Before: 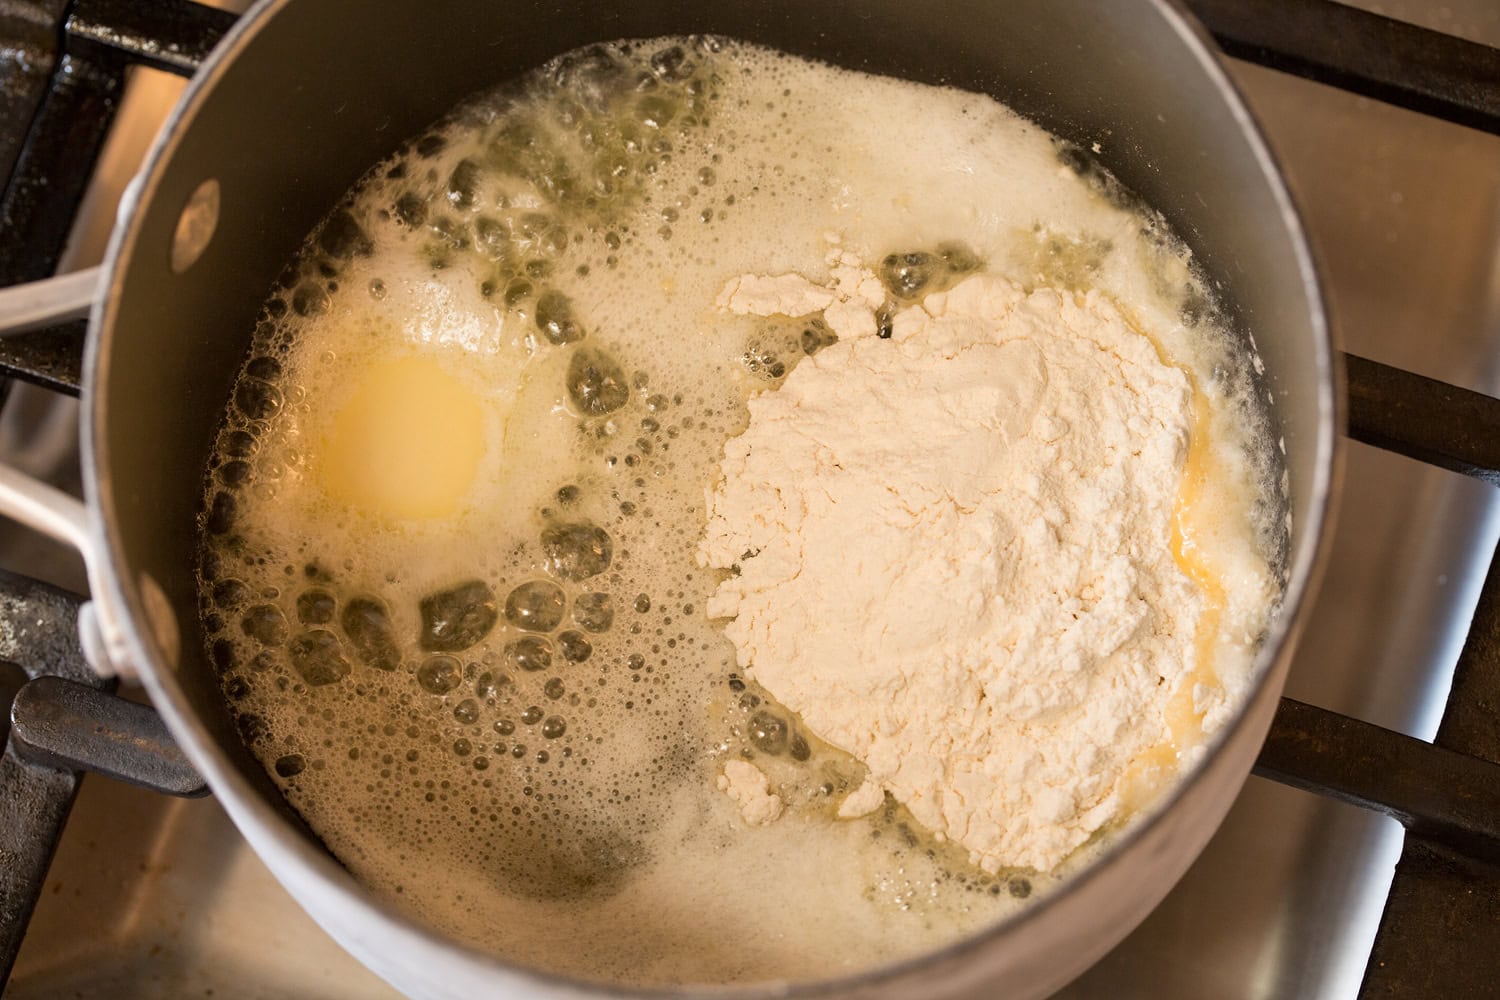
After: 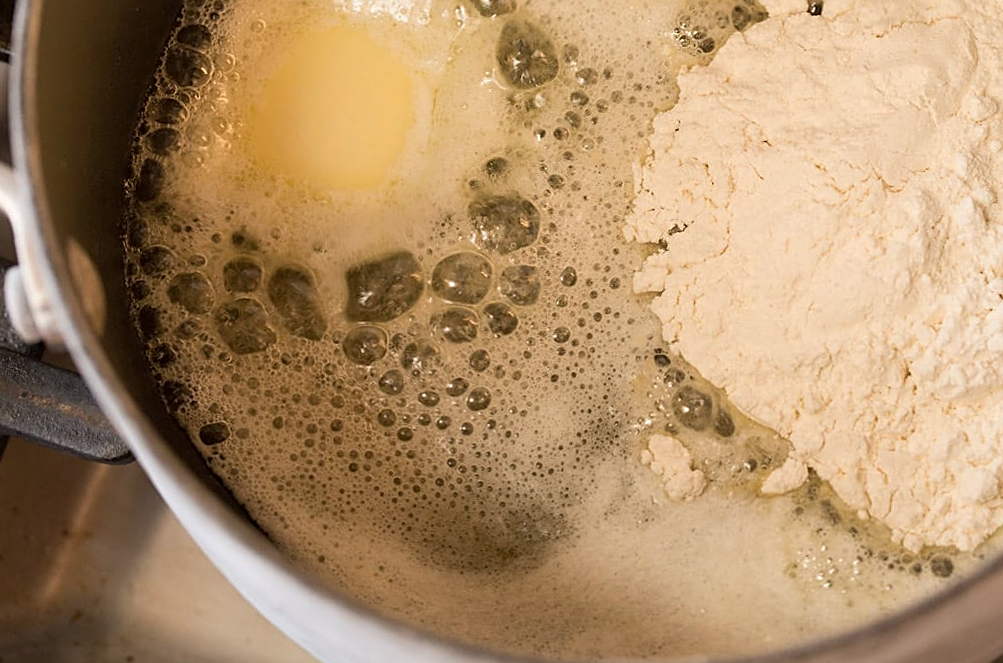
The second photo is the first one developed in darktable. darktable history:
crop and rotate: angle -0.872°, left 3.79%, top 32.146%, right 27.789%
contrast brightness saturation: saturation -0.058
sharpen: on, module defaults
